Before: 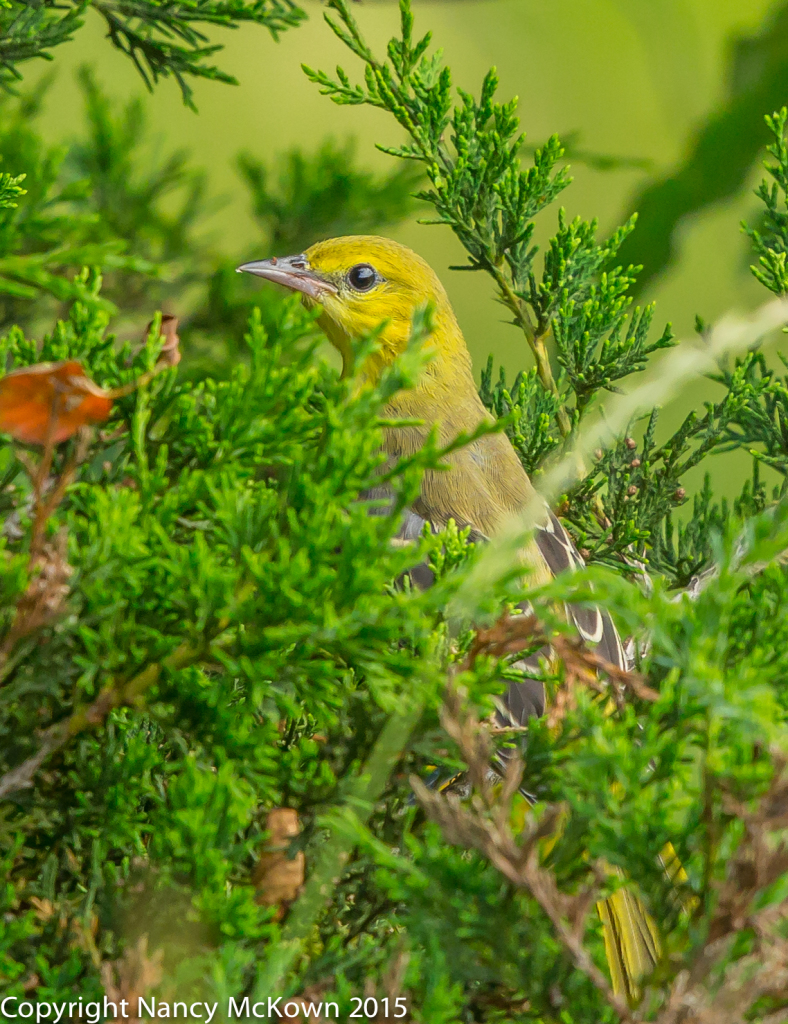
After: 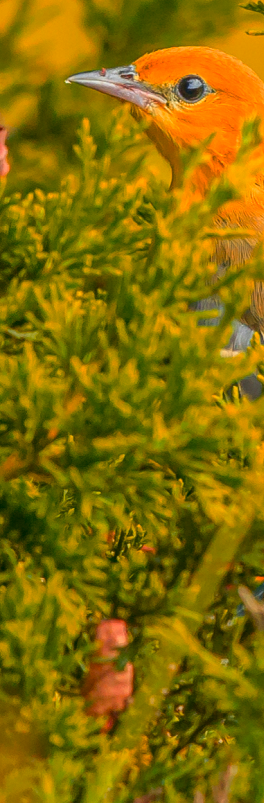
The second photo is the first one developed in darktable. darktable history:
rgb levels: preserve colors max RGB
color zones: curves: ch1 [(0.24, 0.634) (0.75, 0.5)]; ch2 [(0.253, 0.437) (0.745, 0.491)], mix 102.12%
crop and rotate: left 21.77%, top 18.528%, right 44.676%, bottom 2.997%
